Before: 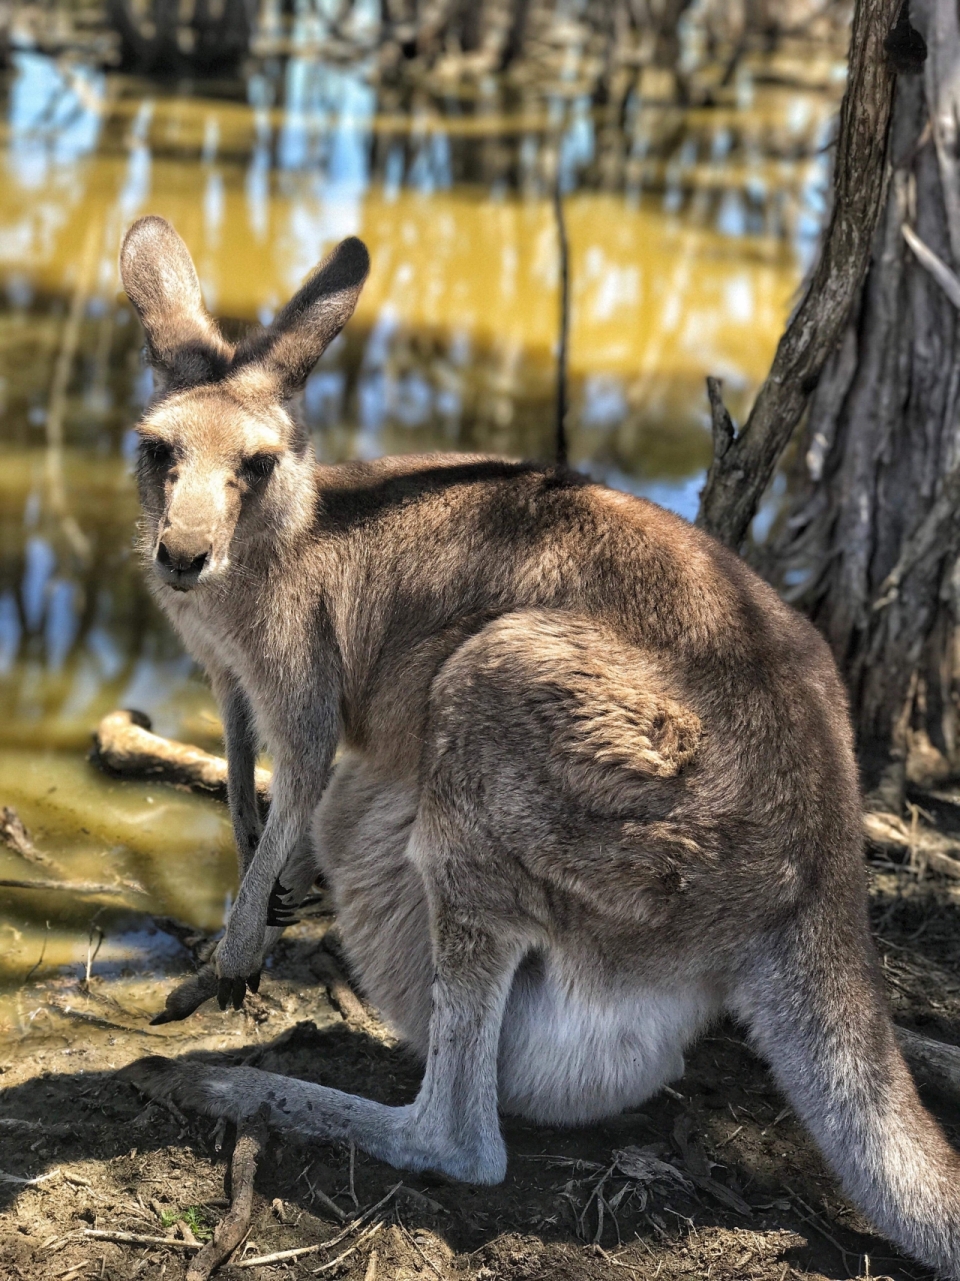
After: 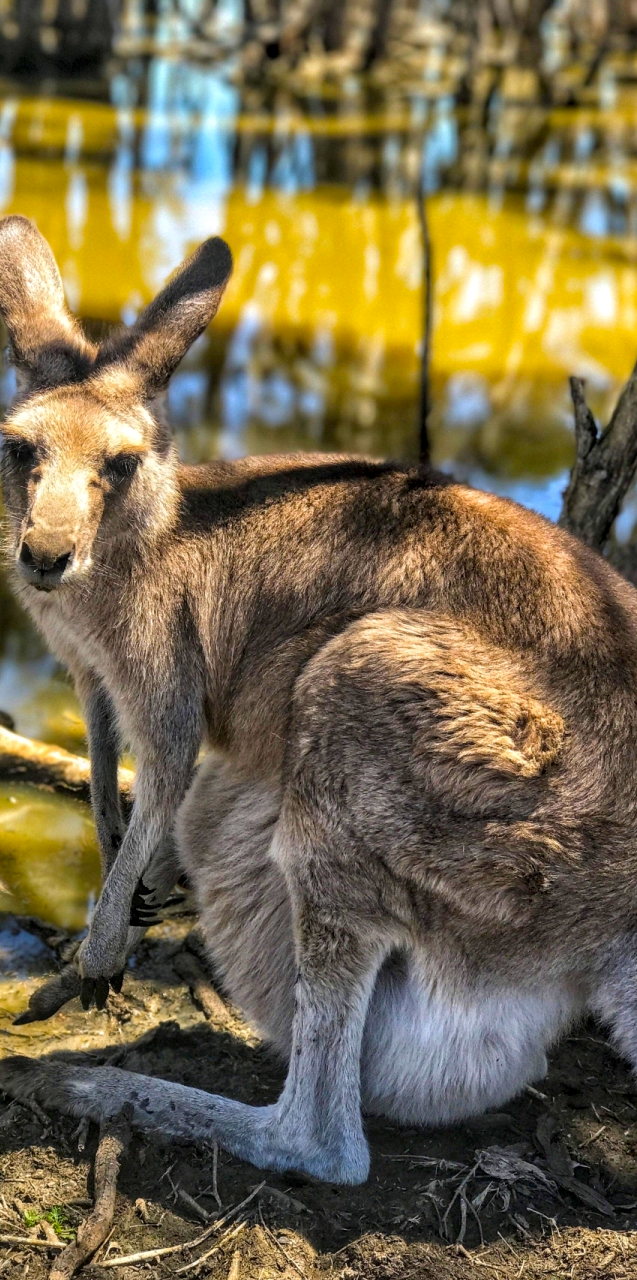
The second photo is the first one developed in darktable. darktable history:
shadows and highlights: shadows 36.21, highlights -27.06, soften with gaussian
local contrast: on, module defaults
crop and rotate: left 14.306%, right 19.309%
color balance rgb: highlights gain › chroma 0.219%, highlights gain › hue 330.4°, perceptual saturation grading › global saturation 25.108%, global vibrance 33.736%
